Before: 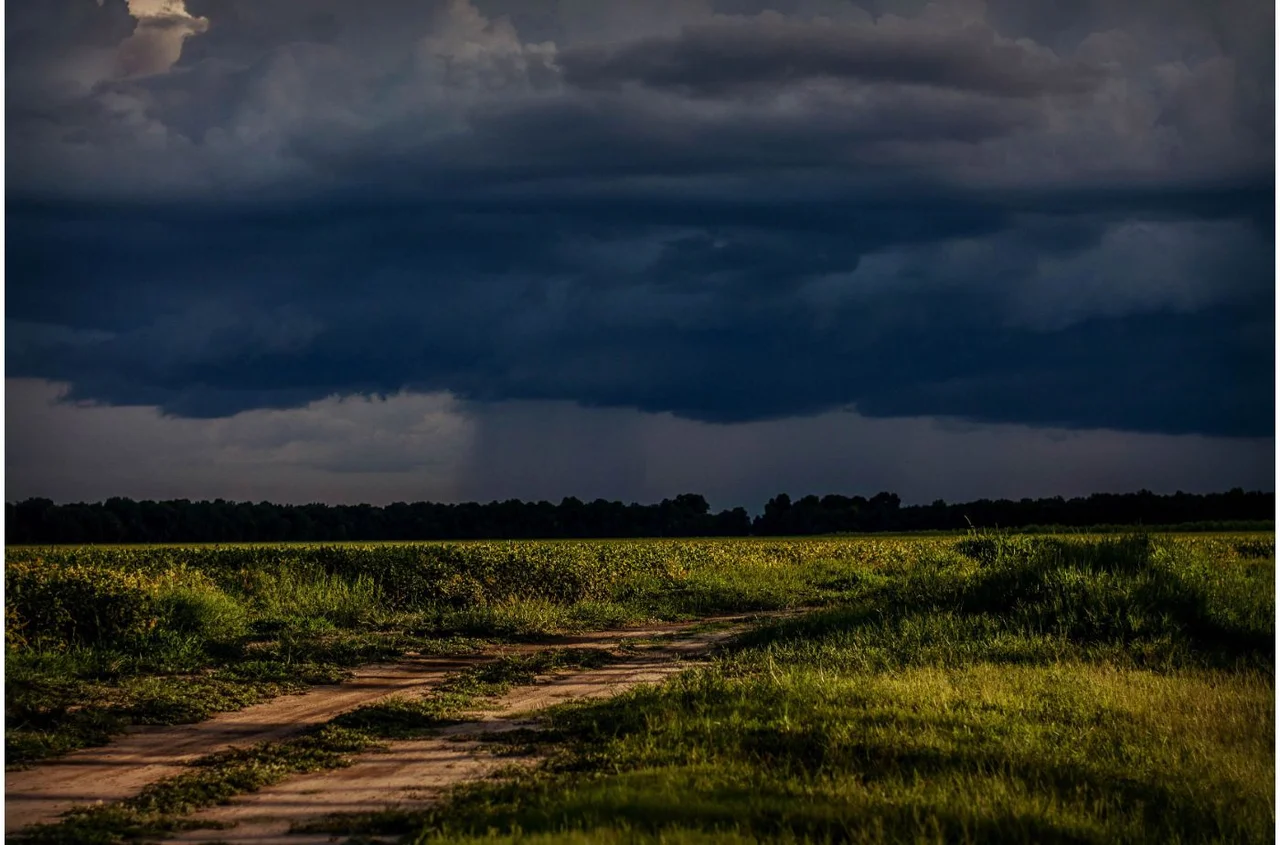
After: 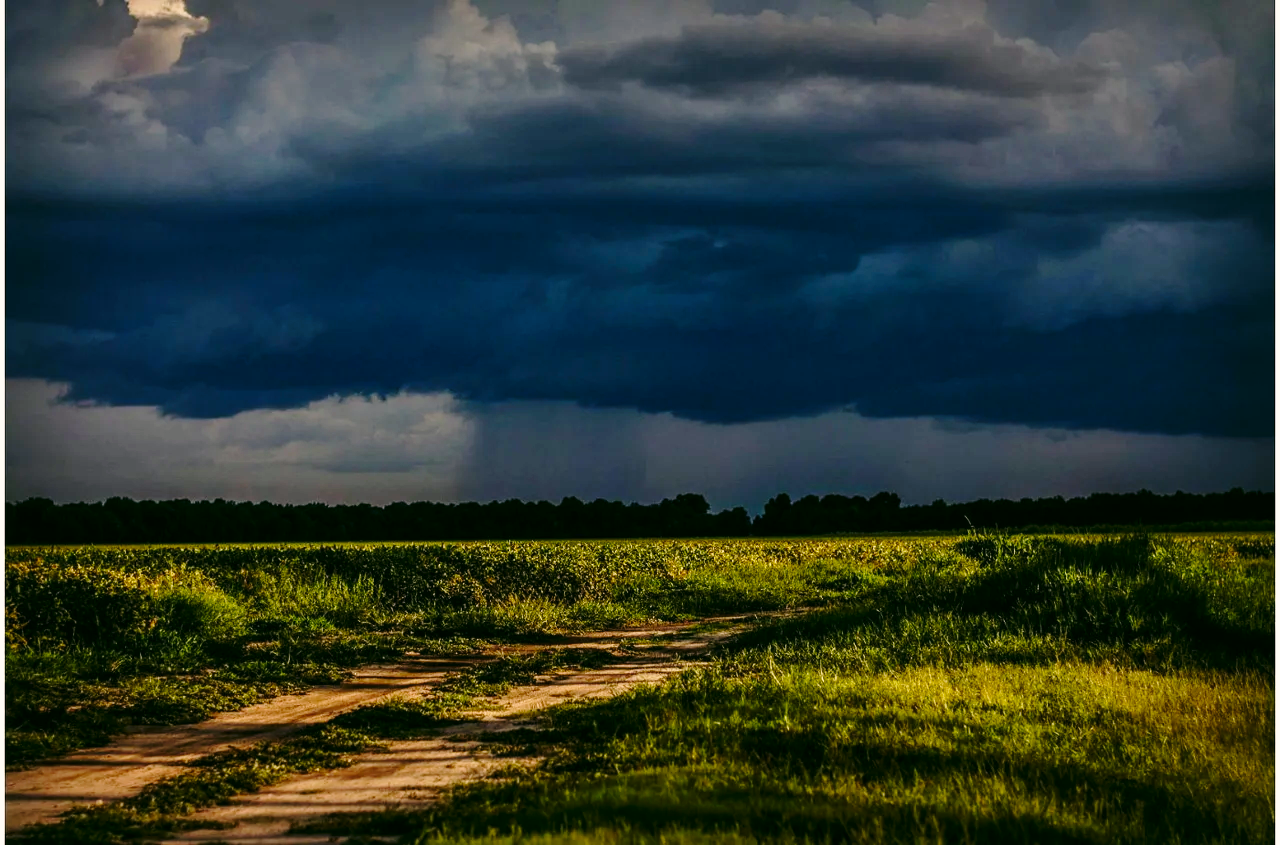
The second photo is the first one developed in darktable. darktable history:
color correction: highlights a* 4.02, highlights b* 4.98, shadows a* -7.55, shadows b* 4.98
base curve: curves: ch0 [(0, 0) (0.028, 0.03) (0.121, 0.232) (0.46, 0.748) (0.859, 0.968) (1, 1)], preserve colors none
